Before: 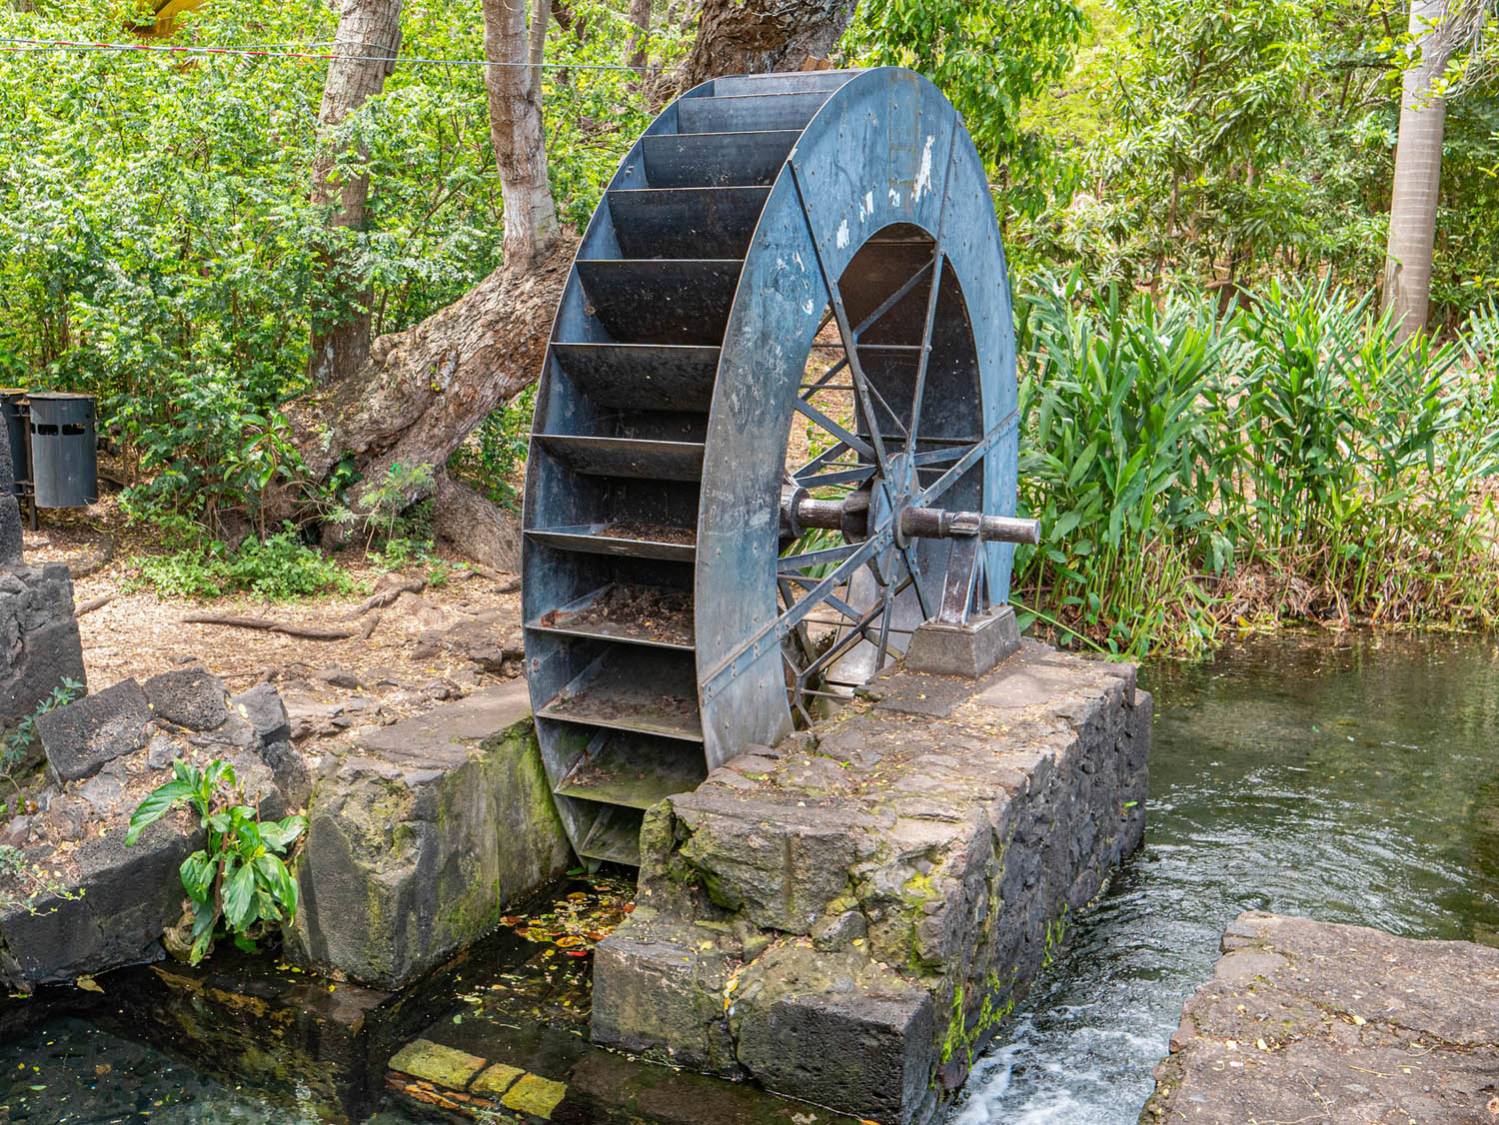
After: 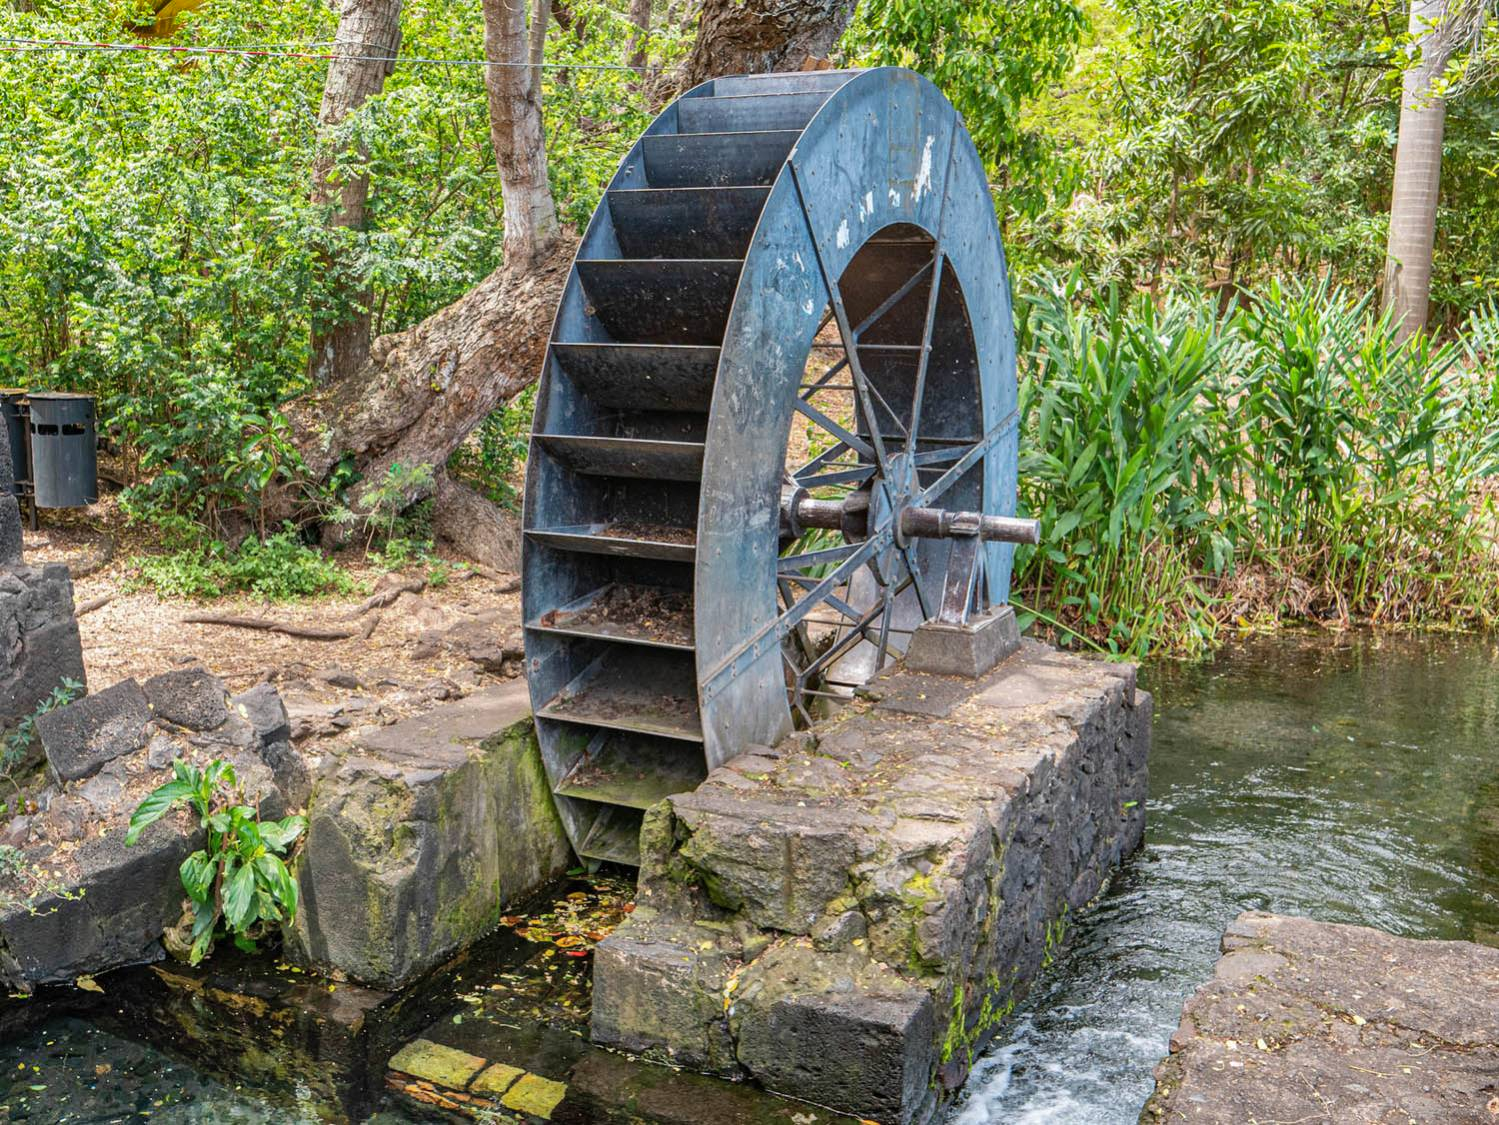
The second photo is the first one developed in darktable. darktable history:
shadows and highlights: low approximation 0.01, soften with gaussian
color balance rgb: linear chroma grading › global chroma -0.67%, saturation formula JzAzBz (2021)
